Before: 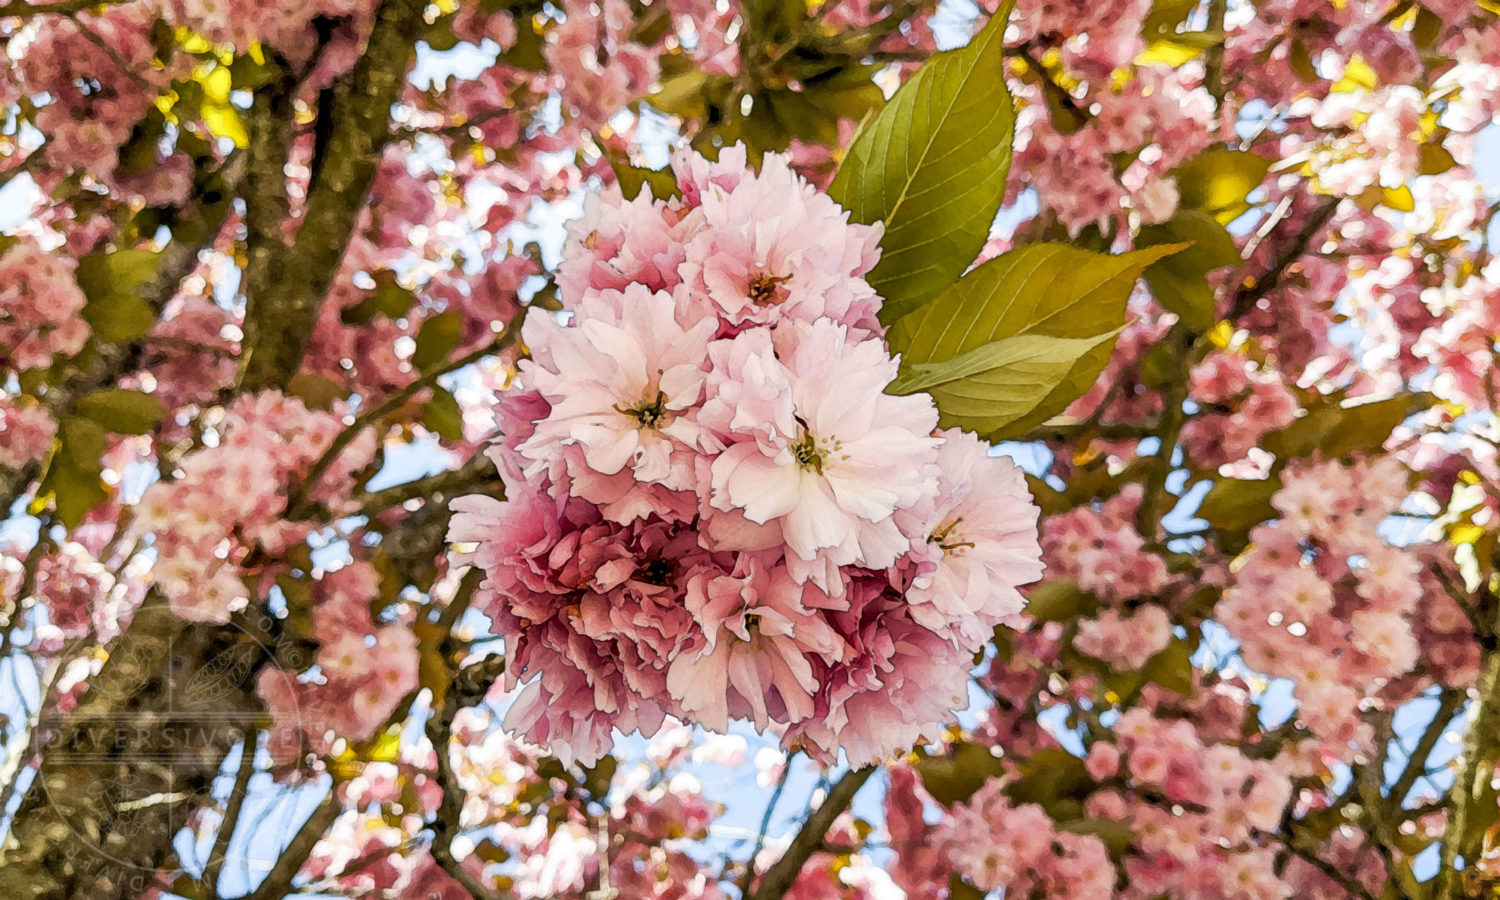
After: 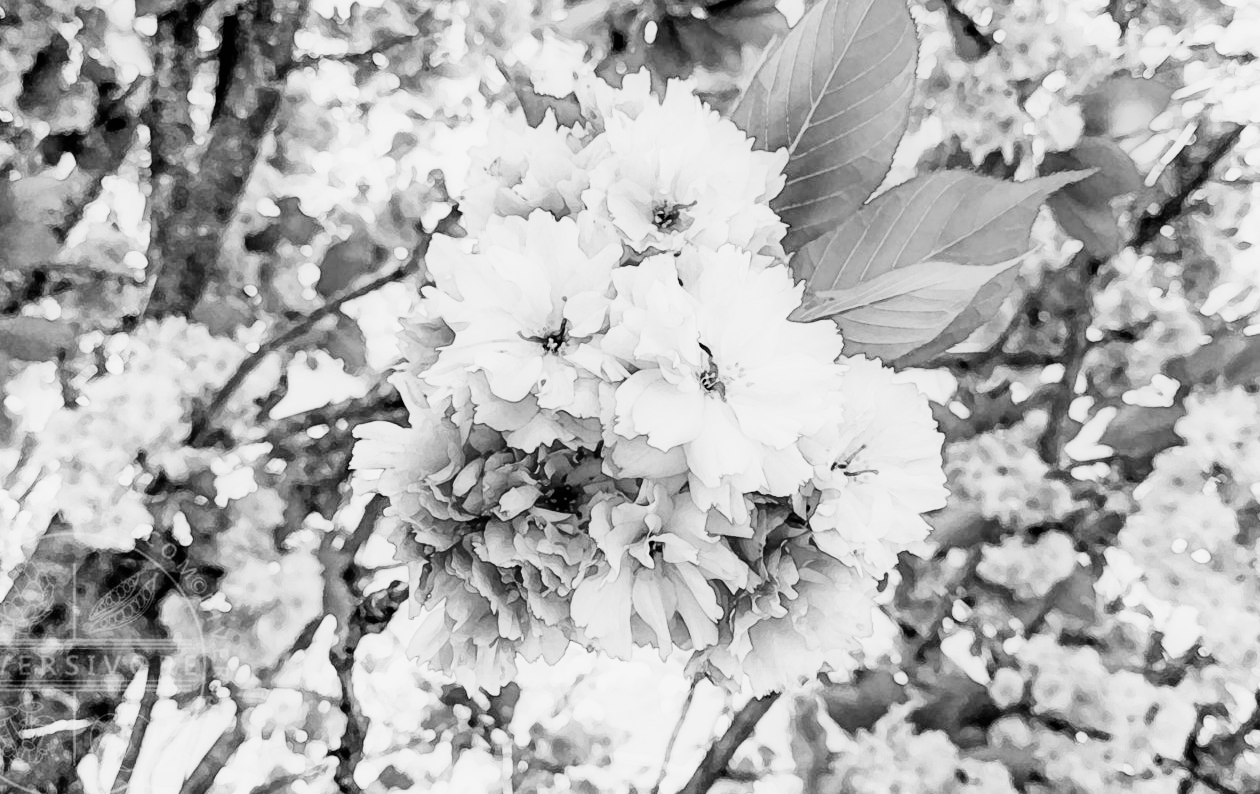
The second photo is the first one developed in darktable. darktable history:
monochrome: a -4.13, b 5.16, size 1
crop: left 6.446%, top 8.188%, right 9.538%, bottom 3.548%
exposure: black level correction 0, exposure 1.4 EV, compensate highlight preservation false
sigmoid: contrast 1.7, skew -0.2, preserve hue 0%, red attenuation 0.1, red rotation 0.035, green attenuation 0.1, green rotation -0.017, blue attenuation 0.15, blue rotation -0.052, base primaries Rec2020
